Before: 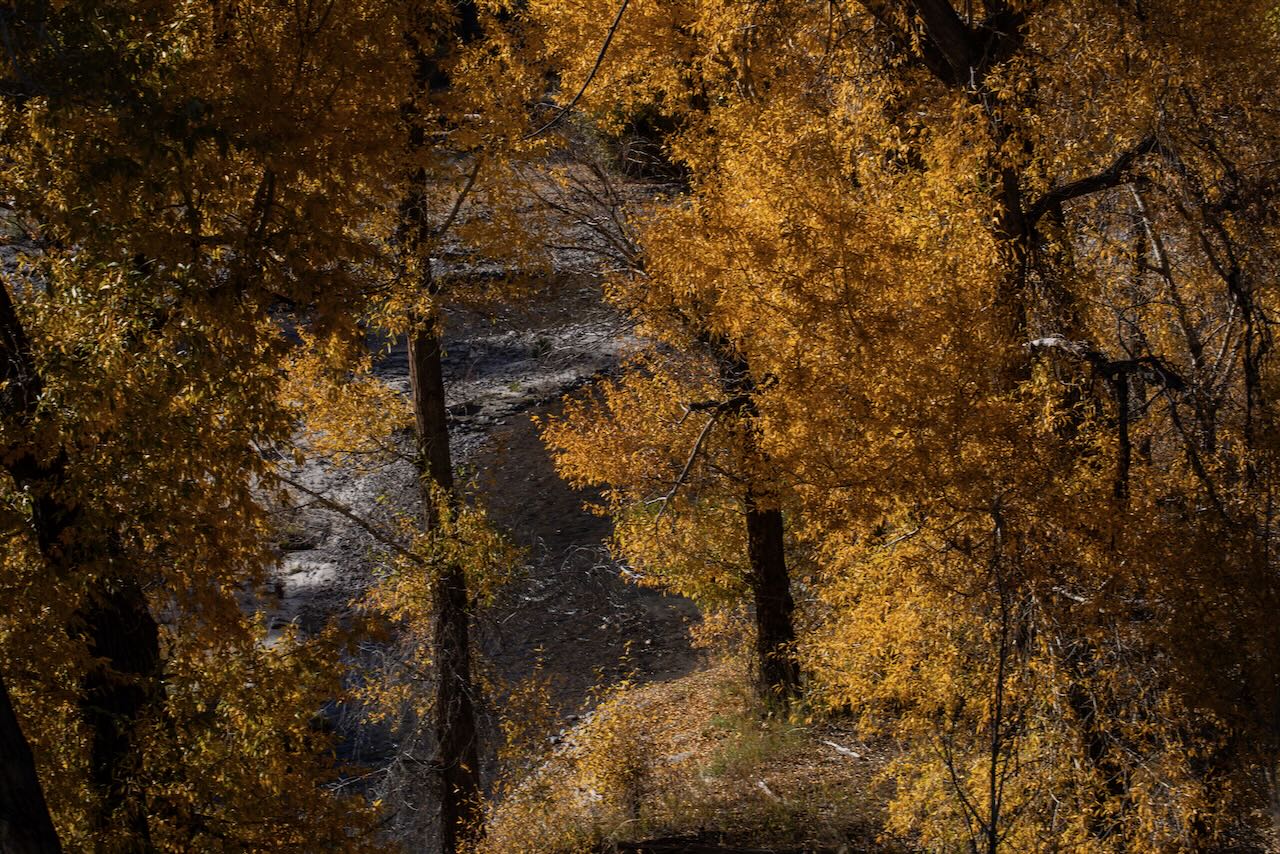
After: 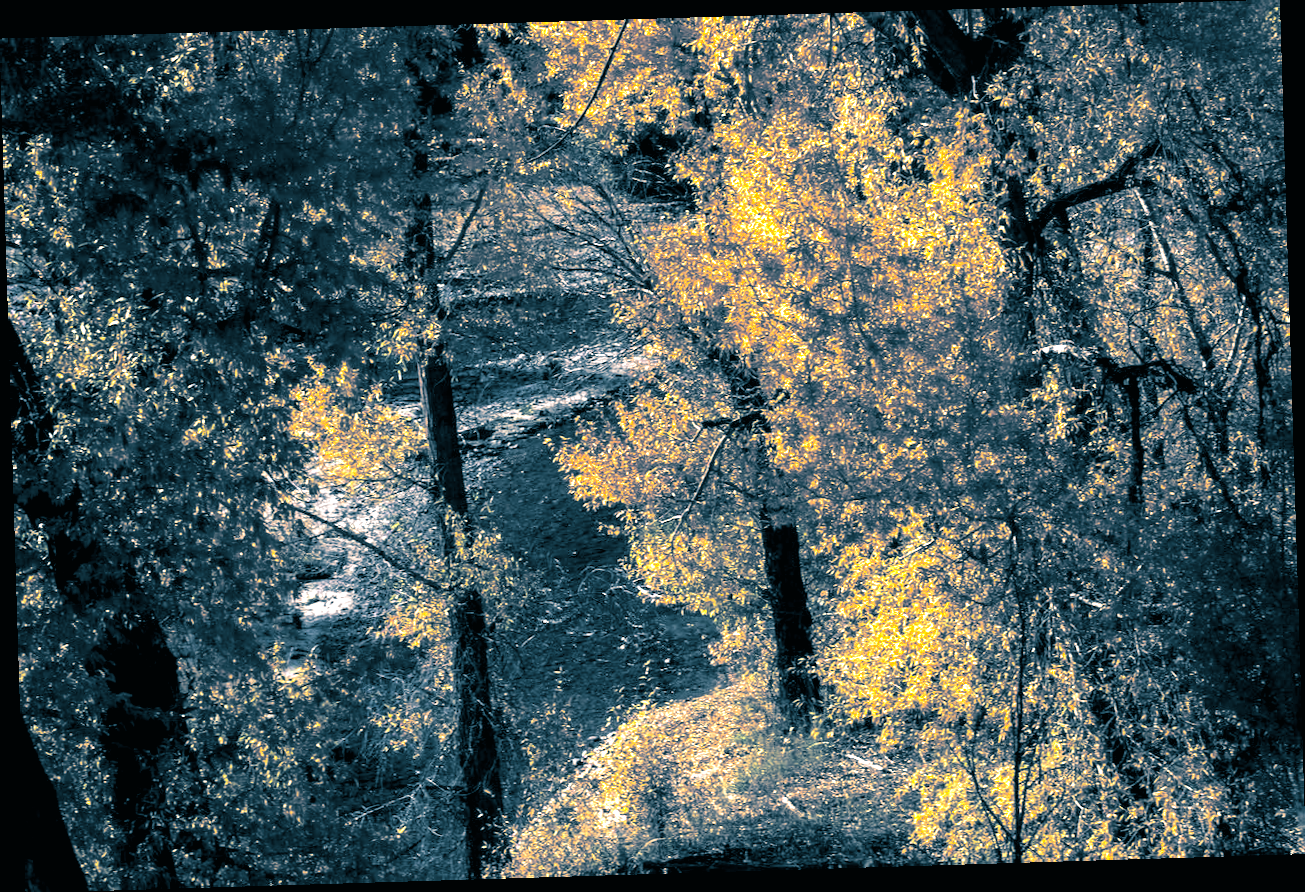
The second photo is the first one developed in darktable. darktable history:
exposure: black level correction 0, exposure 1.7 EV, compensate exposure bias true, compensate highlight preservation false
split-toning: shadows › hue 212.4°, balance -70
rotate and perspective: rotation -1.75°, automatic cropping off
